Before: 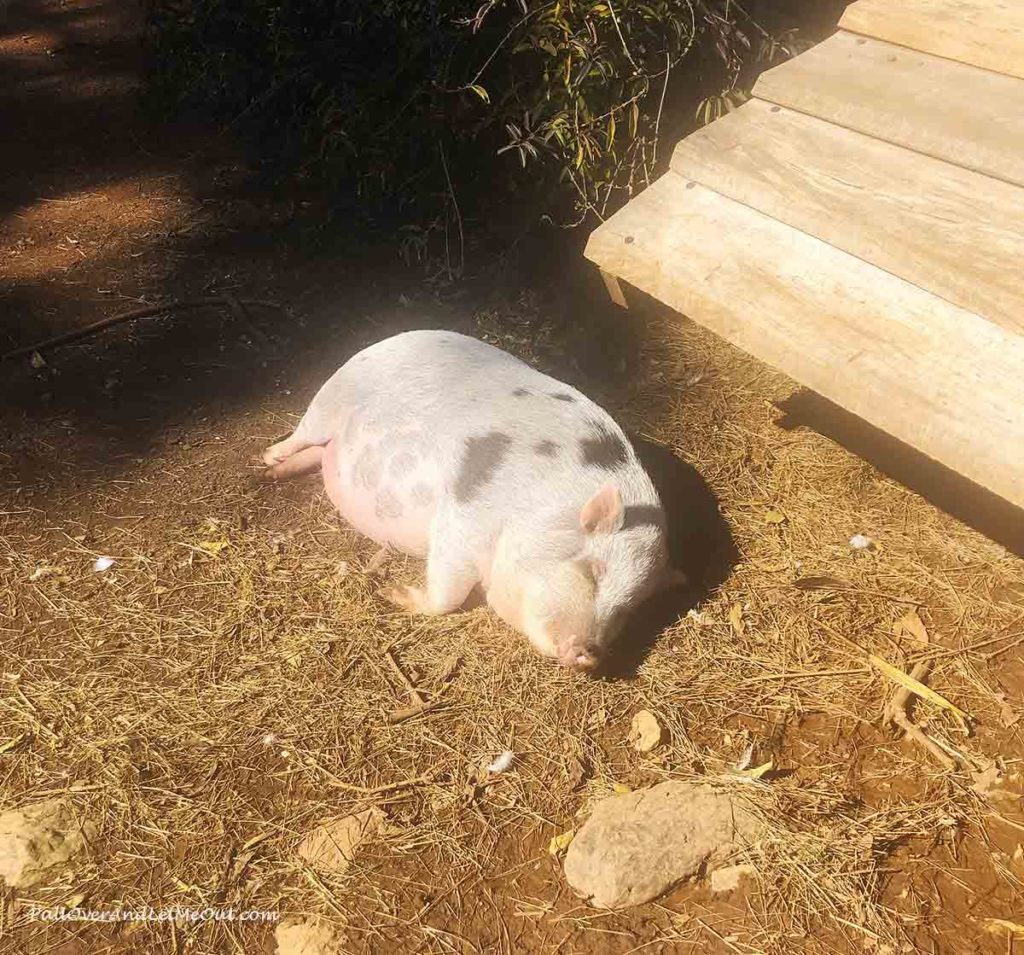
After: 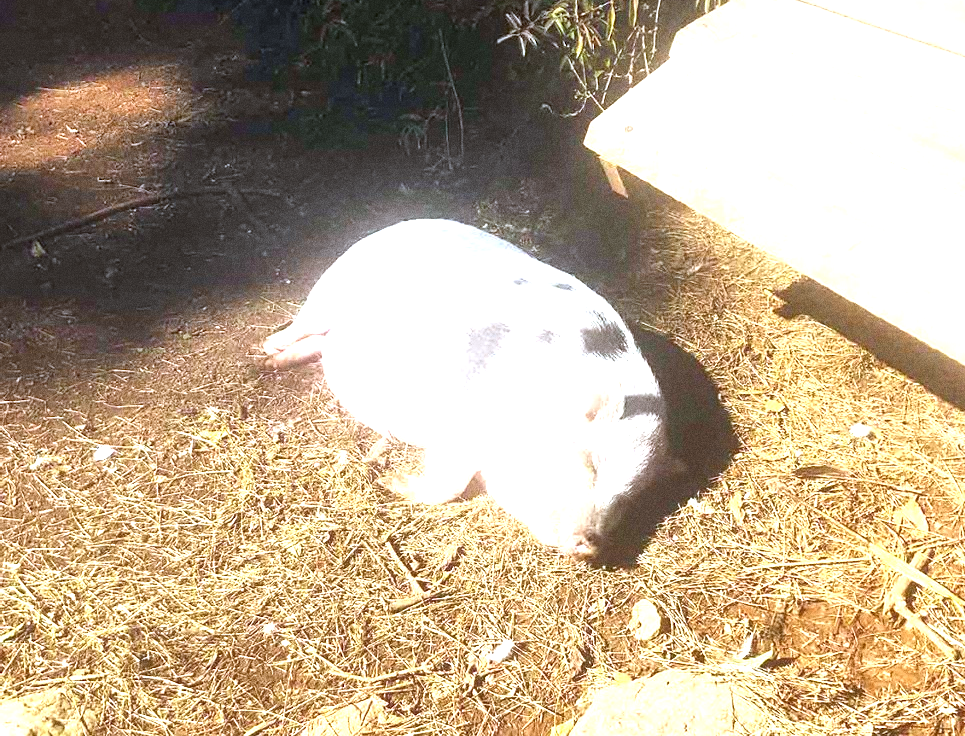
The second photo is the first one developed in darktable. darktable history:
color calibration: x 0.372, y 0.386, temperature 4283.97 K
exposure: black level correction 0, exposure 1.4 EV, compensate highlight preservation false
grain: coarseness 9.61 ISO, strength 35.62%
crop and rotate: angle 0.03°, top 11.643%, right 5.651%, bottom 11.189%
shadows and highlights: shadows 37.27, highlights -28.18, soften with gaussian
white balance: red 0.974, blue 1.044
color balance rgb: global vibrance 0.5%
